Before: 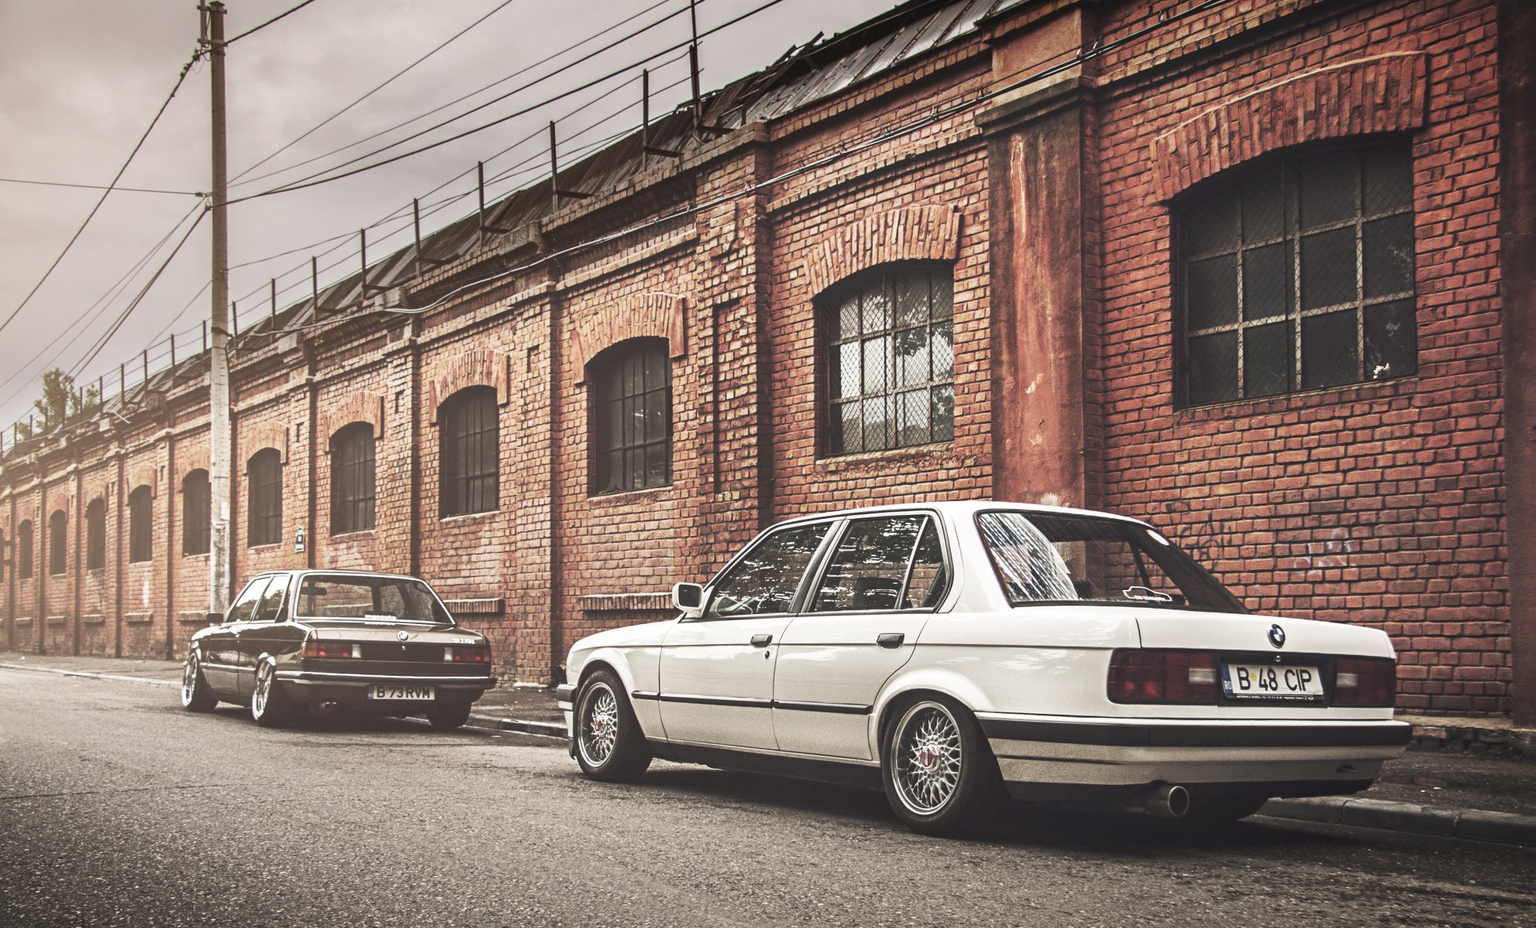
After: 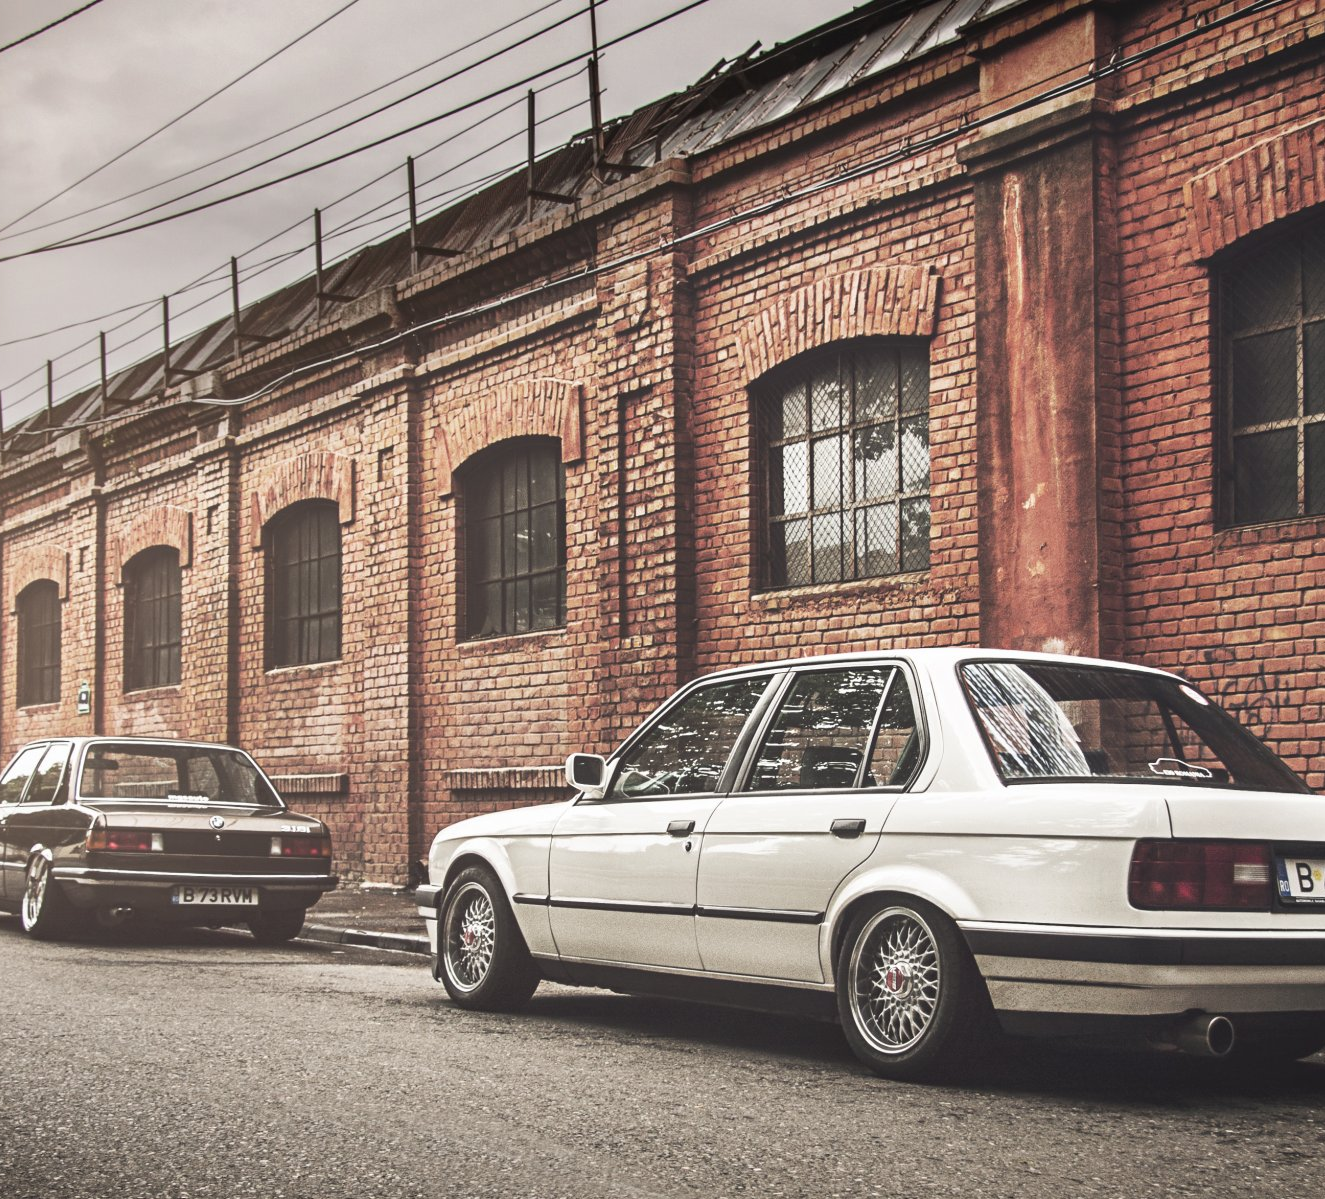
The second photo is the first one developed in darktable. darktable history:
crop and rotate: left 15.399%, right 17.911%
